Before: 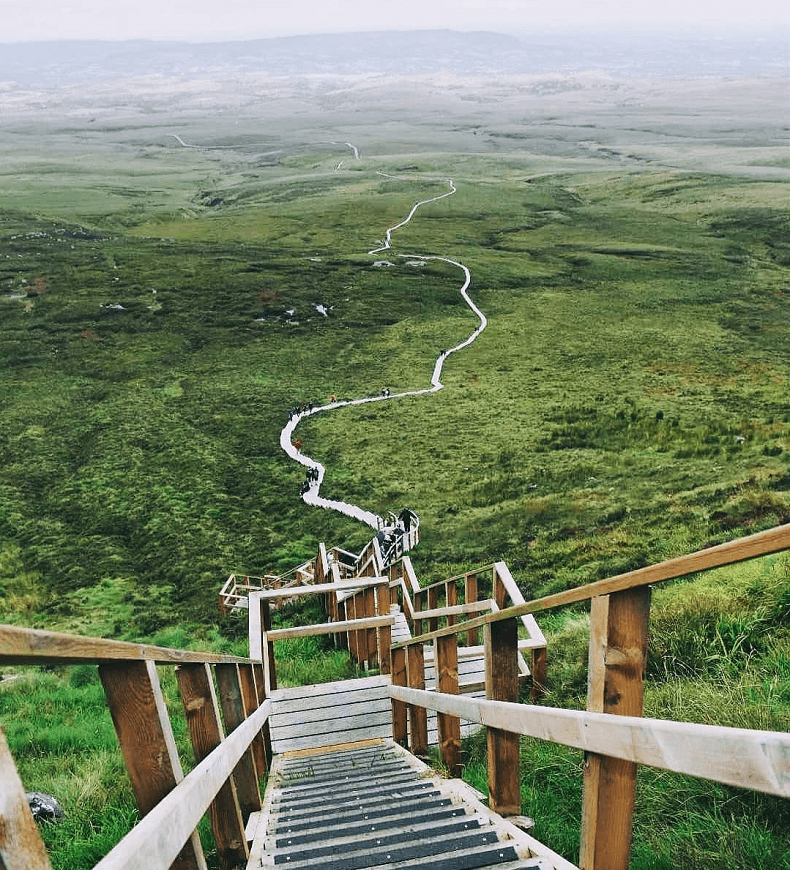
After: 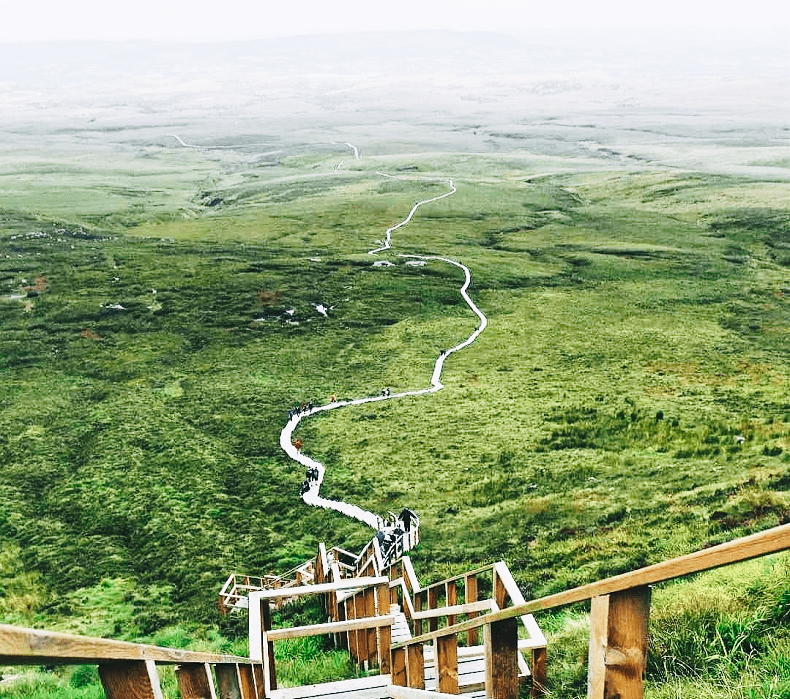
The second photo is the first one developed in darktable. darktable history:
base curve: curves: ch0 [(0, 0) (0.028, 0.03) (0.121, 0.232) (0.46, 0.748) (0.859, 0.968) (1, 1)], preserve colors none
crop: bottom 19.644%
